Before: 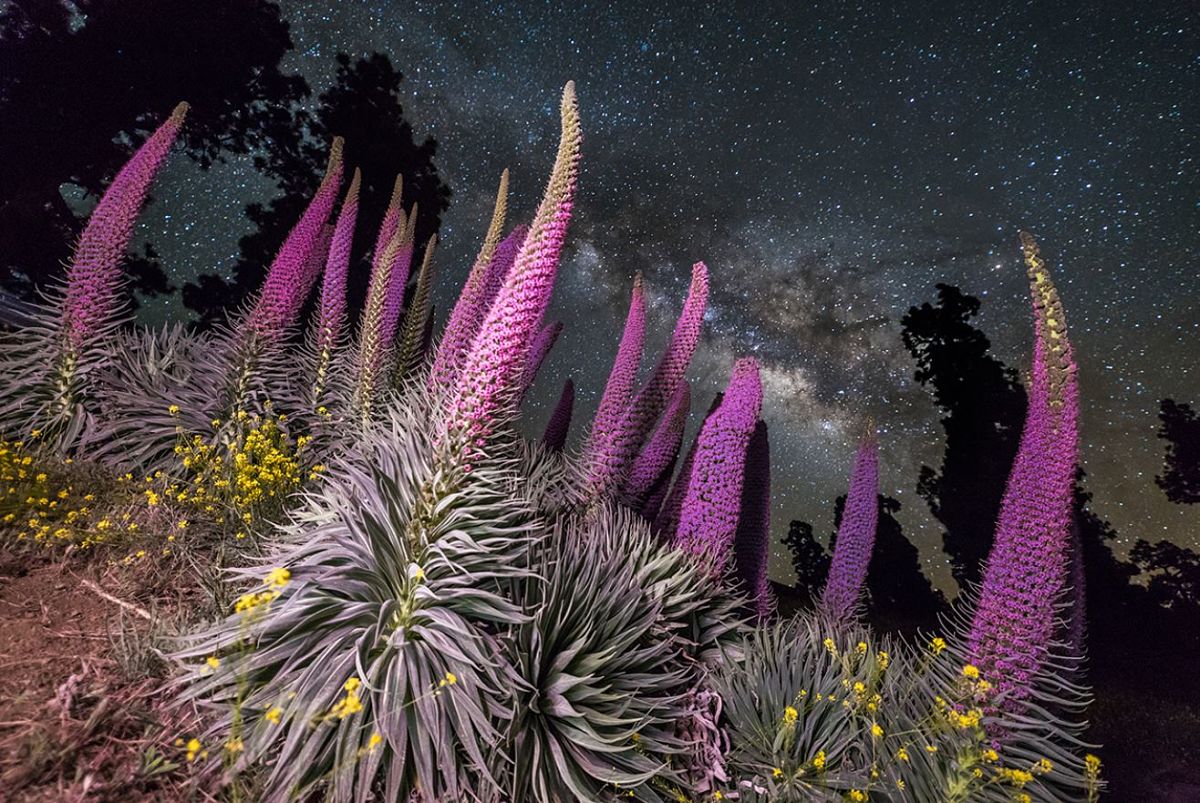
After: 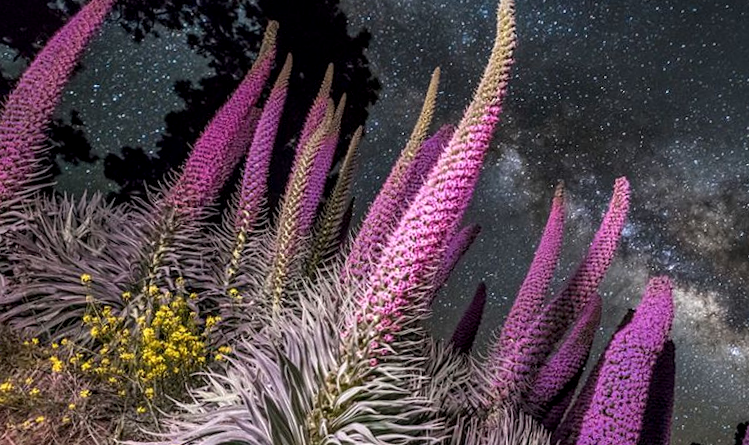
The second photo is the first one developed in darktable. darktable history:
crop and rotate: angle -4.99°, left 2.122%, top 6.945%, right 27.566%, bottom 30.519%
local contrast: on, module defaults
